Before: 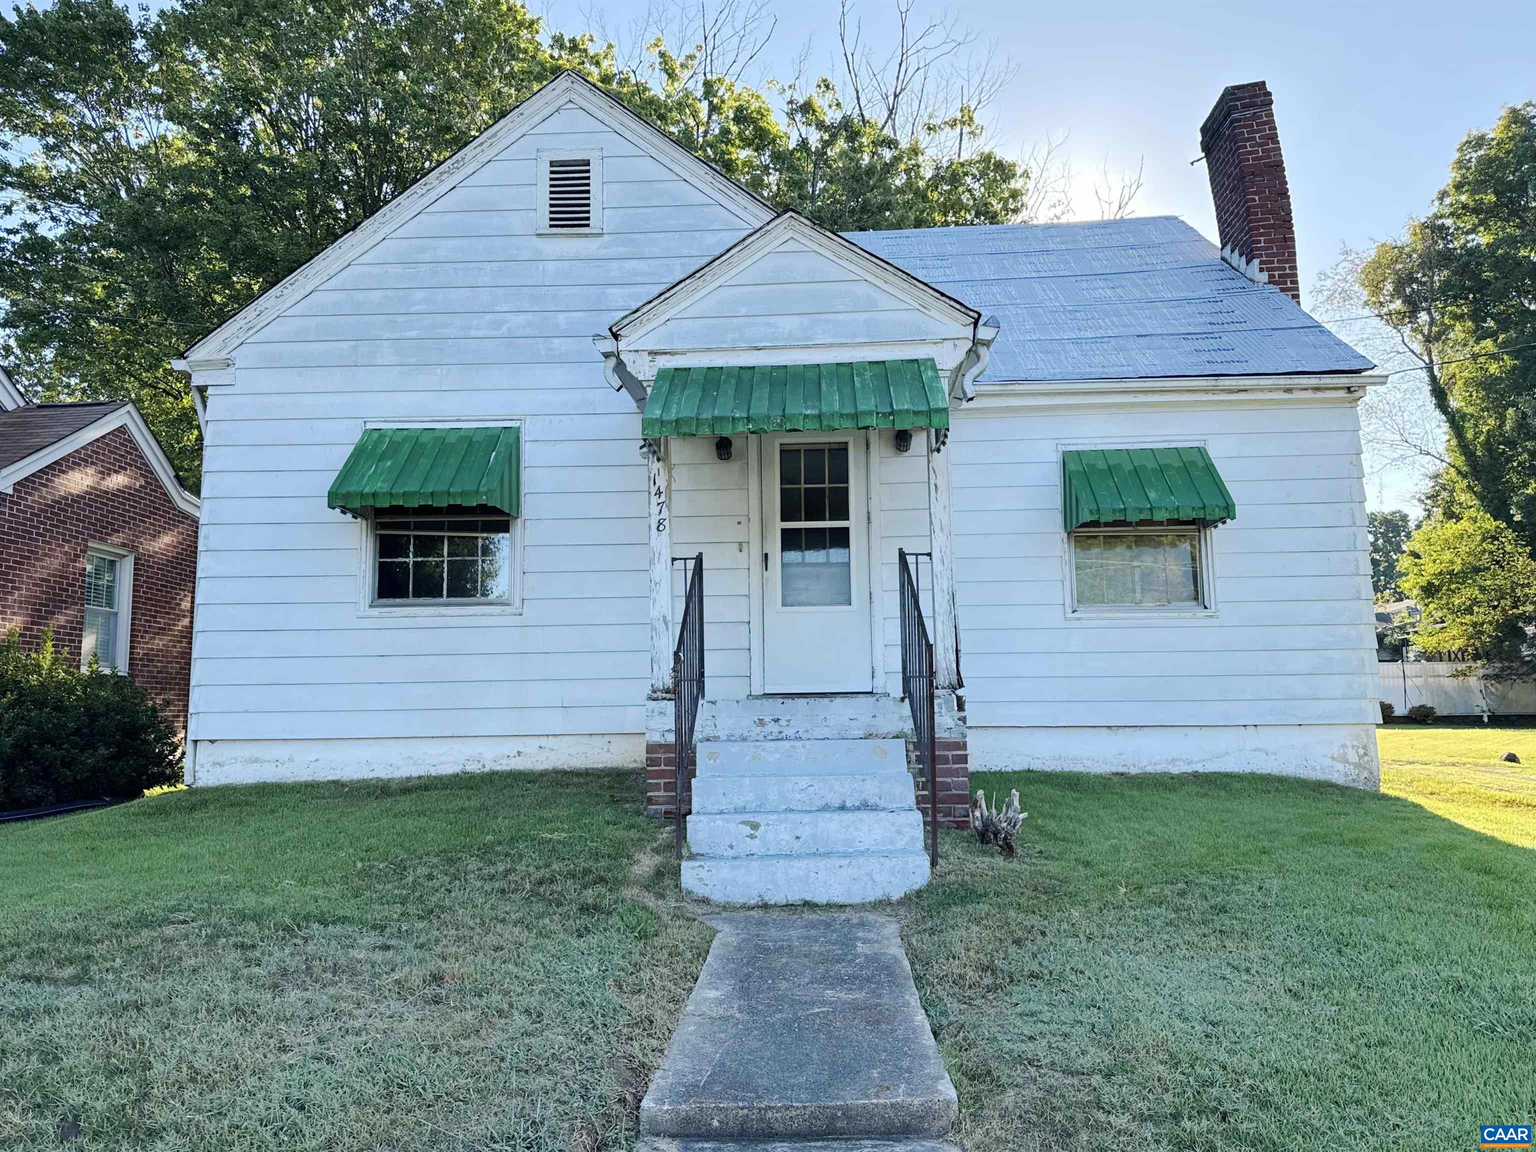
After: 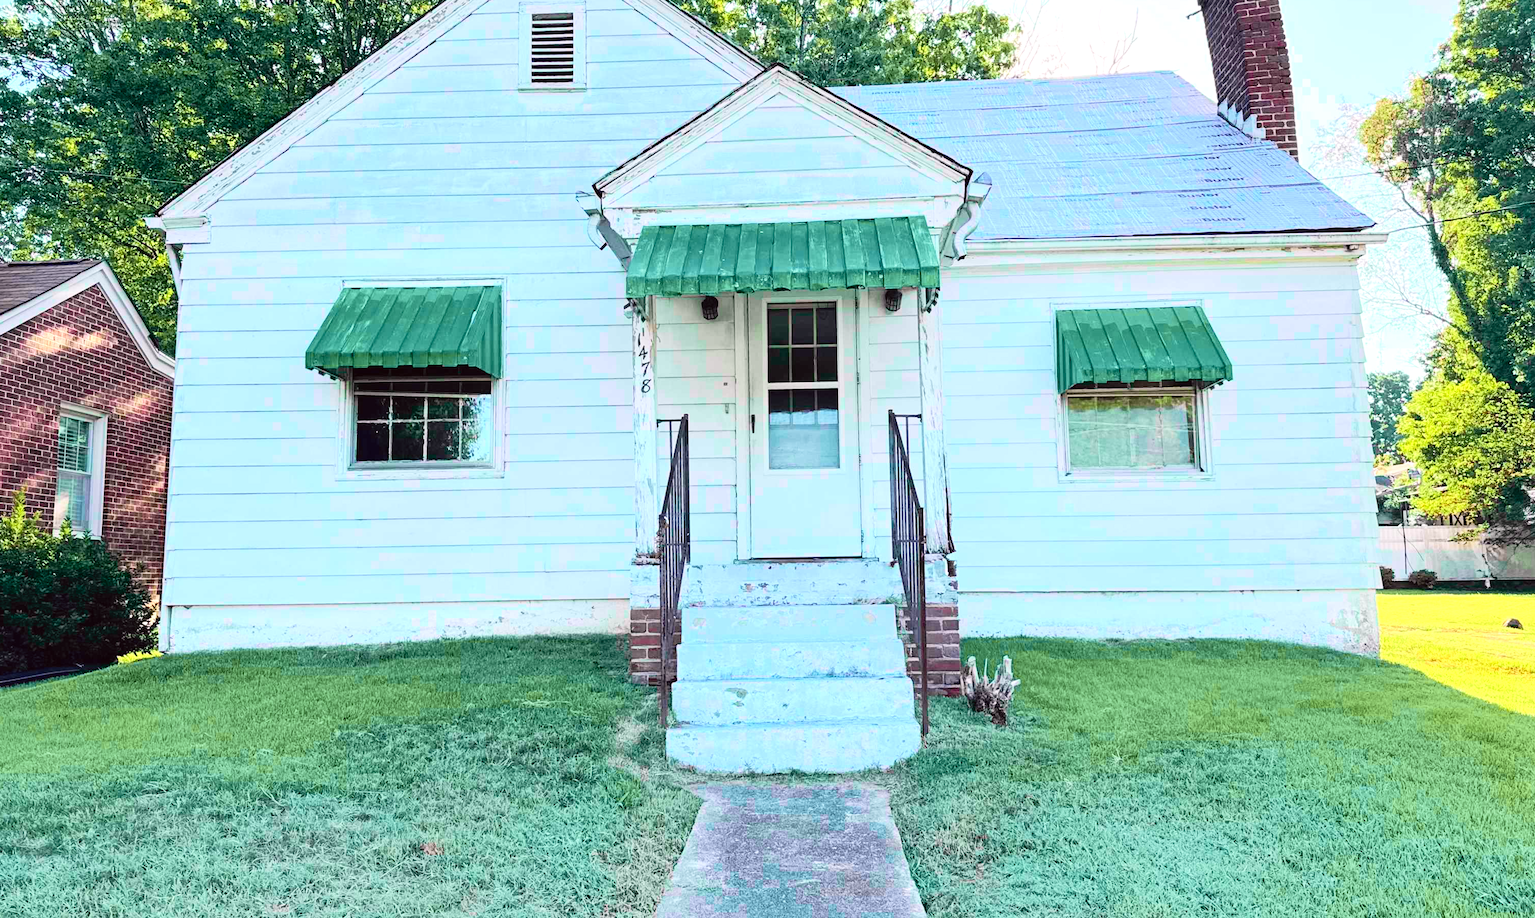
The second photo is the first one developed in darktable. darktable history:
tone equalizer: edges refinement/feathering 500, mask exposure compensation -1.57 EV, preserve details no
exposure: exposure 0.569 EV, compensate highlight preservation false
velvia: strength 17.62%
tone curve: curves: ch0 [(0, 0.012) (0.144, 0.137) (0.326, 0.386) (0.489, 0.573) (0.656, 0.763) (0.849, 0.902) (1, 0.974)]; ch1 [(0, 0) (0.366, 0.367) (0.475, 0.453) (0.487, 0.501) (0.519, 0.527) (0.544, 0.579) (0.562, 0.619) (0.622, 0.694) (1, 1)]; ch2 [(0, 0) (0.333, 0.346) (0.375, 0.375) (0.424, 0.43) (0.476, 0.492) (0.502, 0.503) (0.533, 0.541) (0.572, 0.615) (0.605, 0.656) (0.641, 0.709) (1, 1)], color space Lab, independent channels, preserve colors none
crop and rotate: left 1.898%, top 12.806%, right 0.166%, bottom 9.059%
